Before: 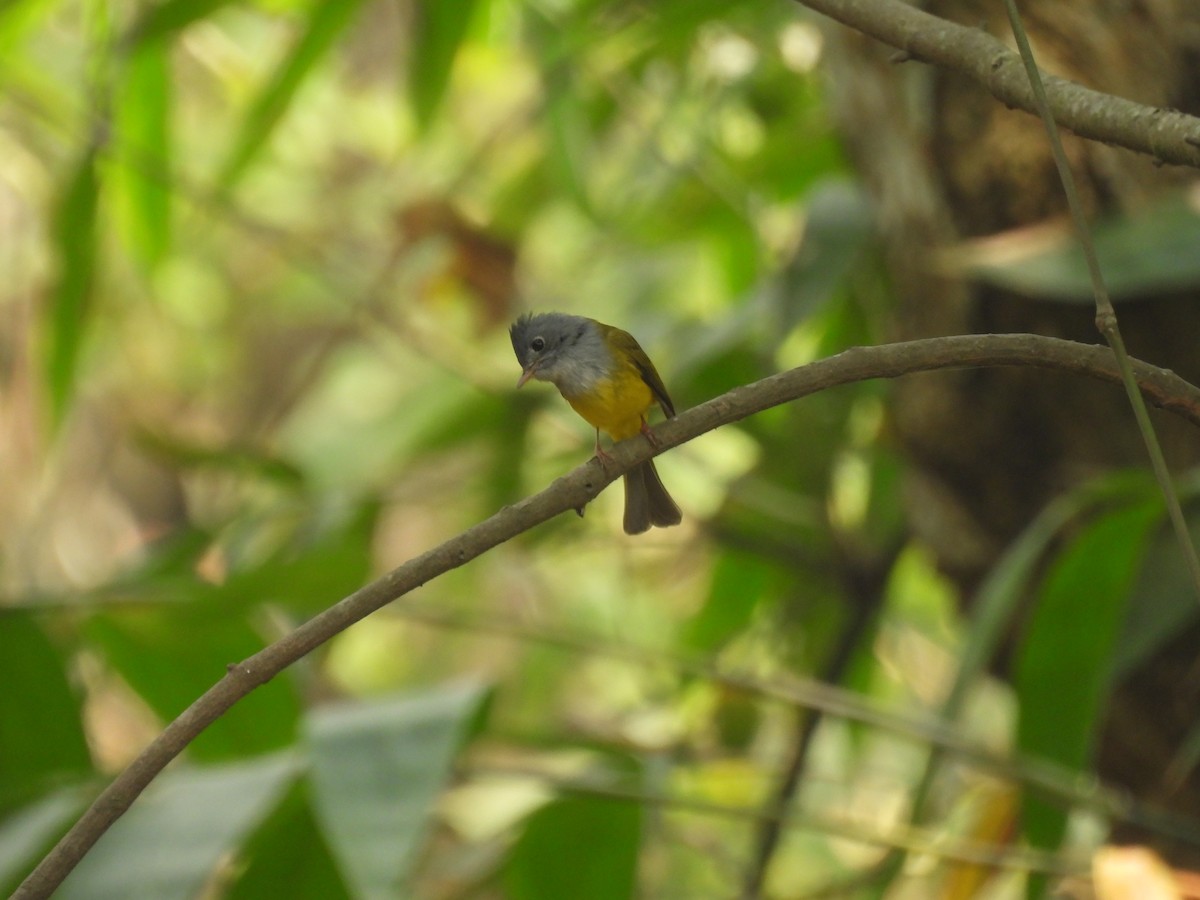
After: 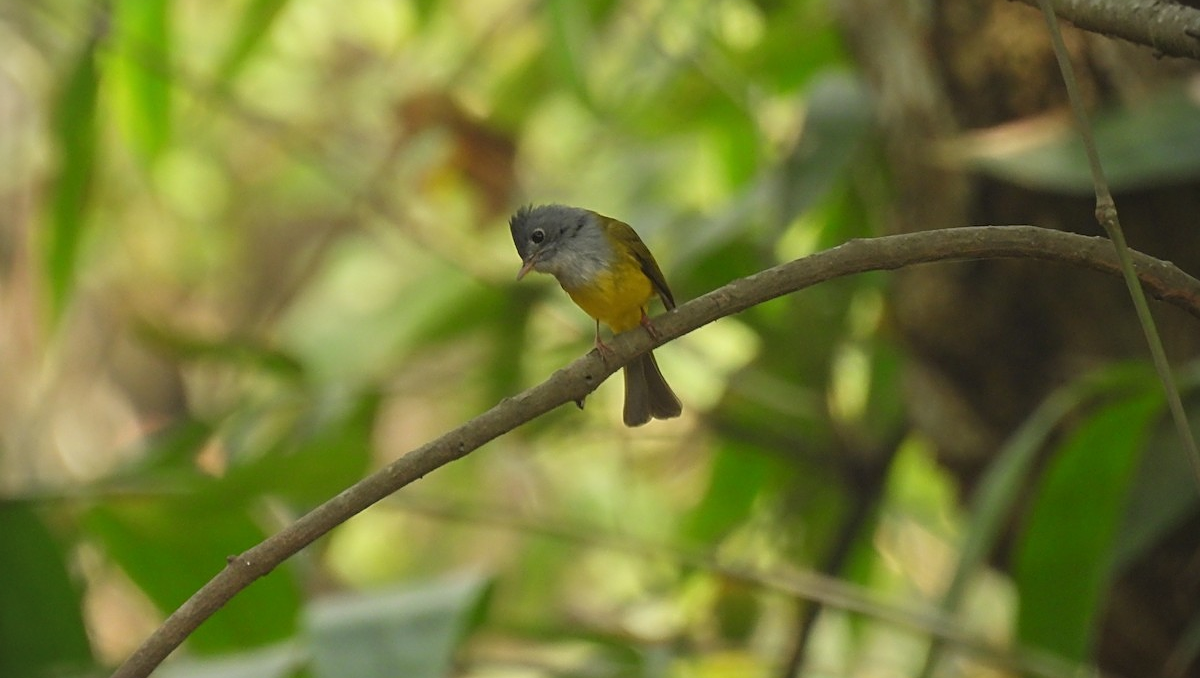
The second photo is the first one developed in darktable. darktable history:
color calibration: illuminant same as pipeline (D50), adaptation XYZ, x 0.346, y 0.358, temperature 5012.98 K
crop and rotate: top 12.09%, bottom 12.48%
sharpen: on, module defaults
vignetting: fall-off start 92.61%, brightness -0.826, unbound false
